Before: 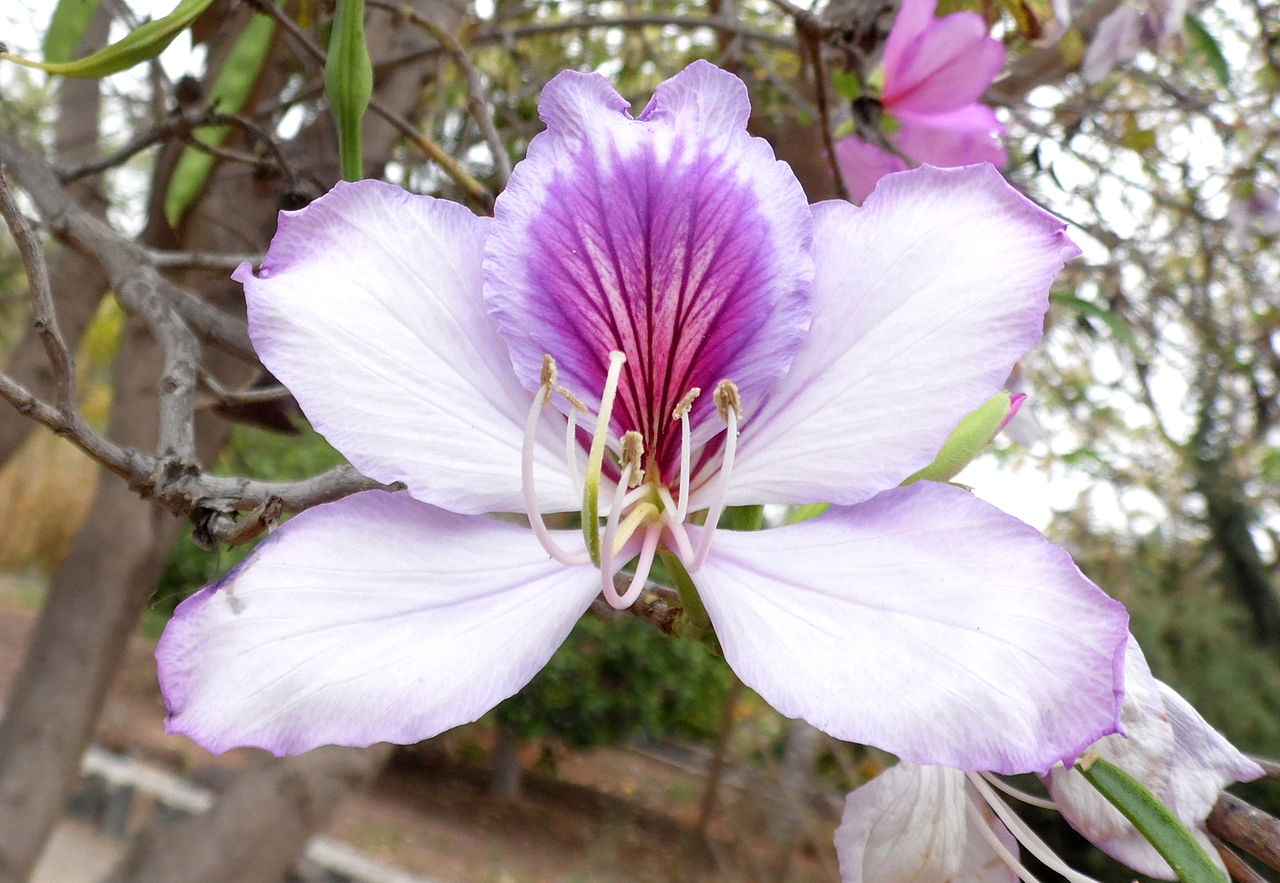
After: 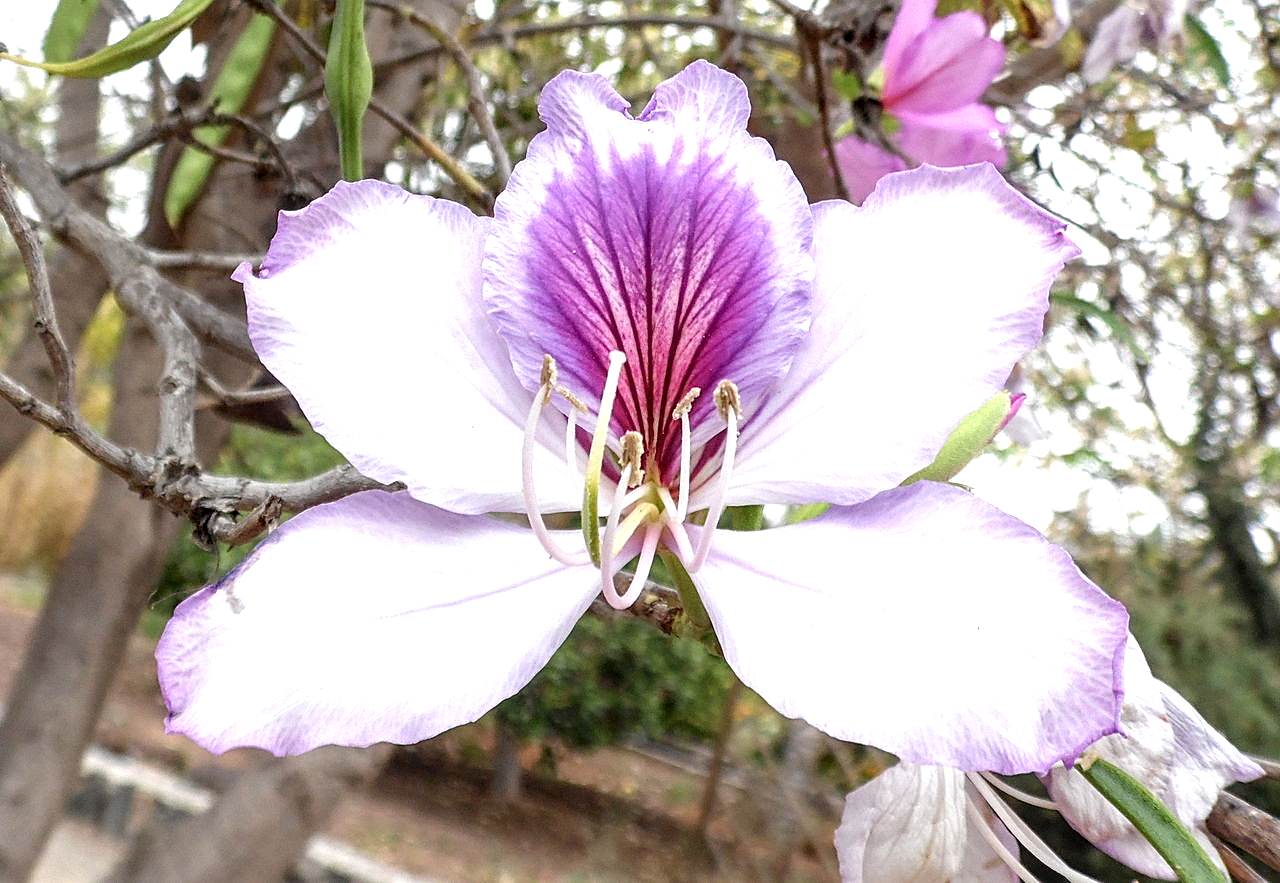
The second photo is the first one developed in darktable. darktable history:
sharpen: on, module defaults
local contrast: detail 130%
exposure: exposure 0.426 EV, compensate highlight preservation false
contrast brightness saturation: saturation -0.1
